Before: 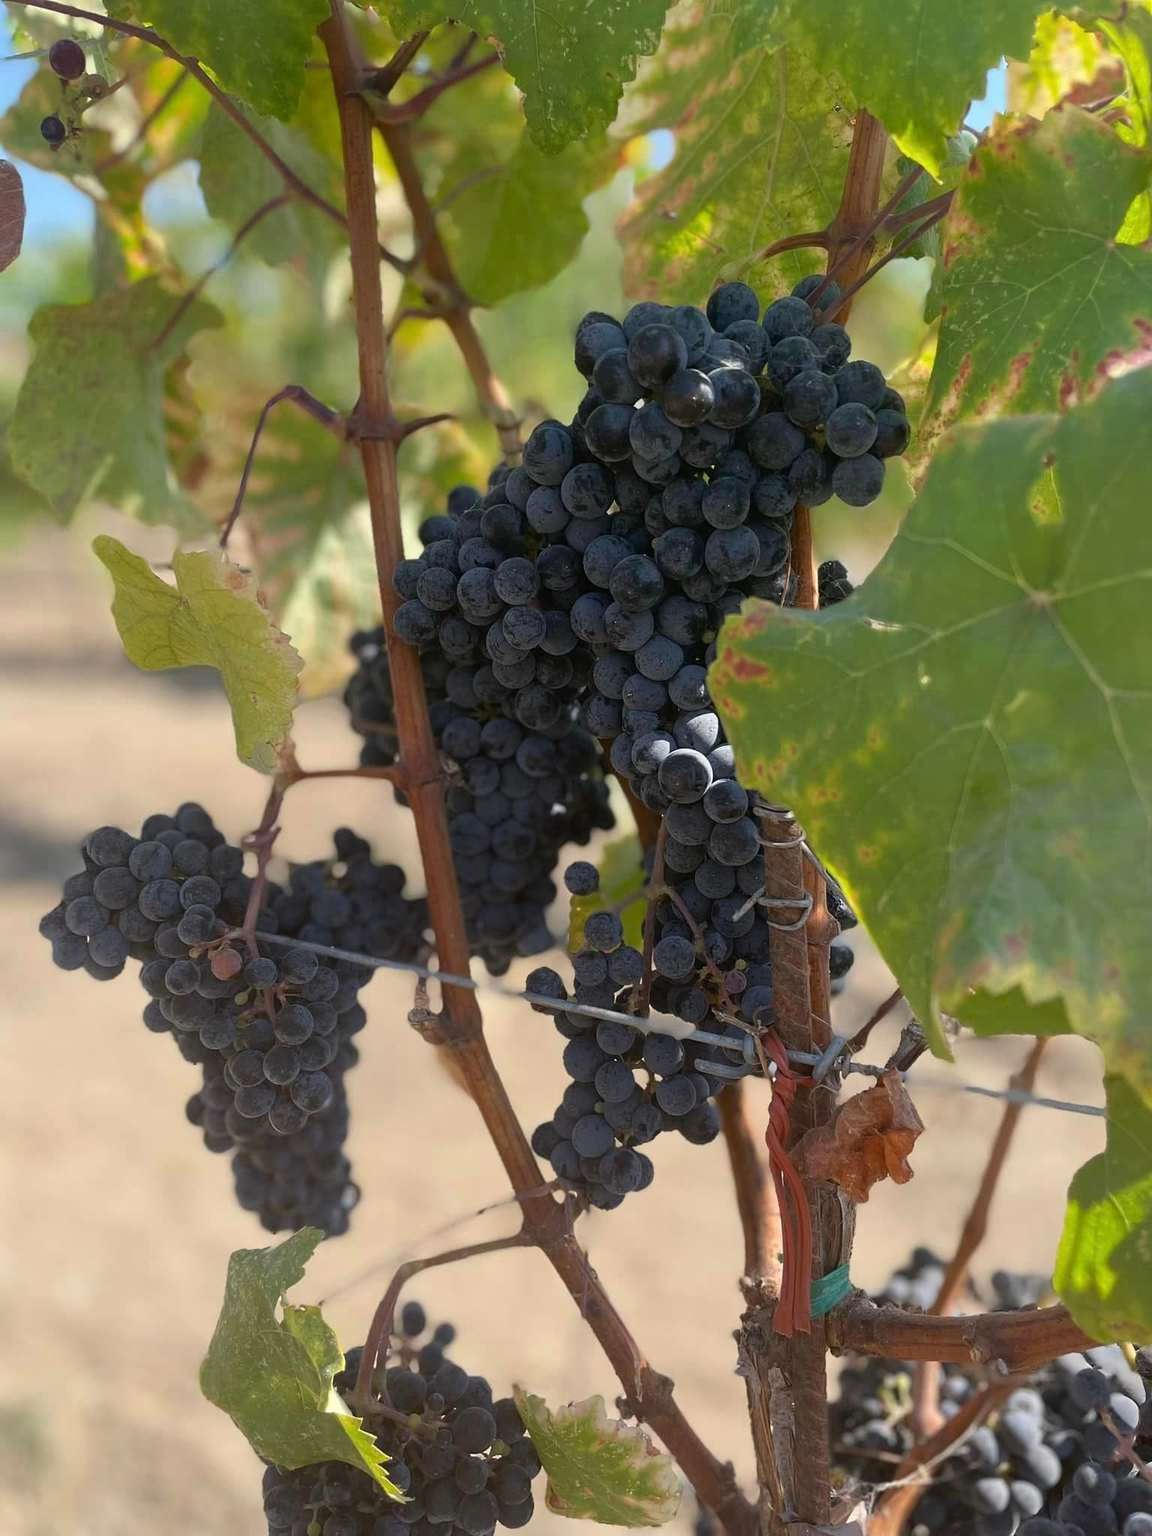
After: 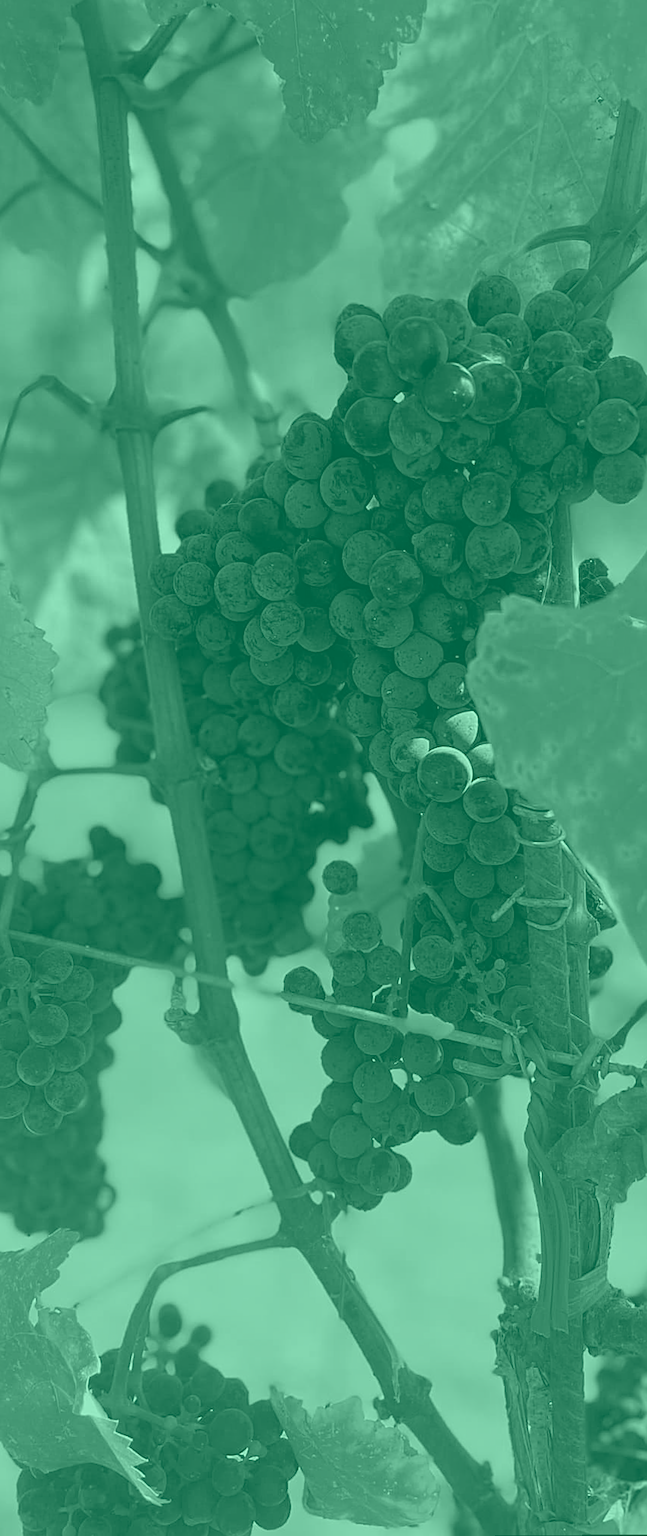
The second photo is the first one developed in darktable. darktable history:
crop: left 21.496%, right 22.254%
rotate and perspective: rotation 0.174°, lens shift (vertical) 0.013, lens shift (horizontal) 0.019, shear 0.001, automatic cropping original format, crop left 0.007, crop right 0.991, crop top 0.016, crop bottom 0.997
color calibration: illuminant as shot in camera, adaptation linear Bradford (ICC v4), x 0.406, y 0.405, temperature 3570.35 K, saturation algorithm version 1 (2020)
color balance rgb: linear chroma grading › global chroma 8.12%, perceptual saturation grading › global saturation 9.07%, perceptual saturation grading › highlights -13.84%, perceptual saturation grading › mid-tones 14.88%, perceptual saturation grading › shadows 22.8%, perceptual brilliance grading › highlights 2.61%, global vibrance 12.07%
contrast brightness saturation: contrast 0.04, saturation 0.16
colorize: hue 147.6°, saturation 65%, lightness 21.64%
sharpen: on, module defaults
